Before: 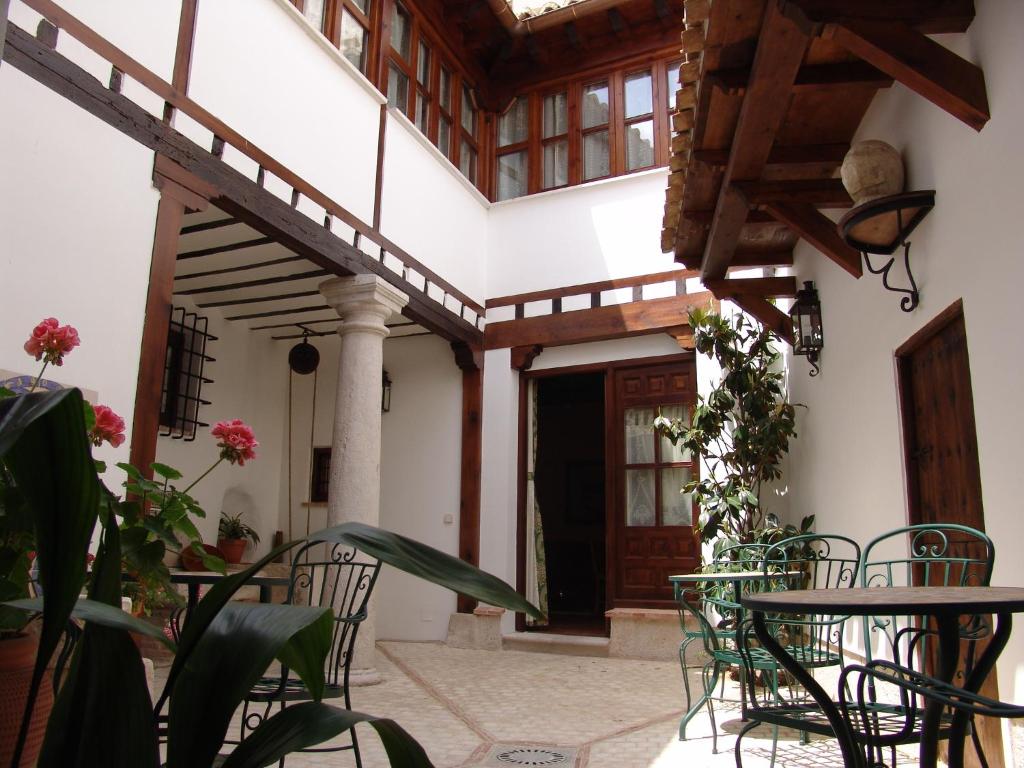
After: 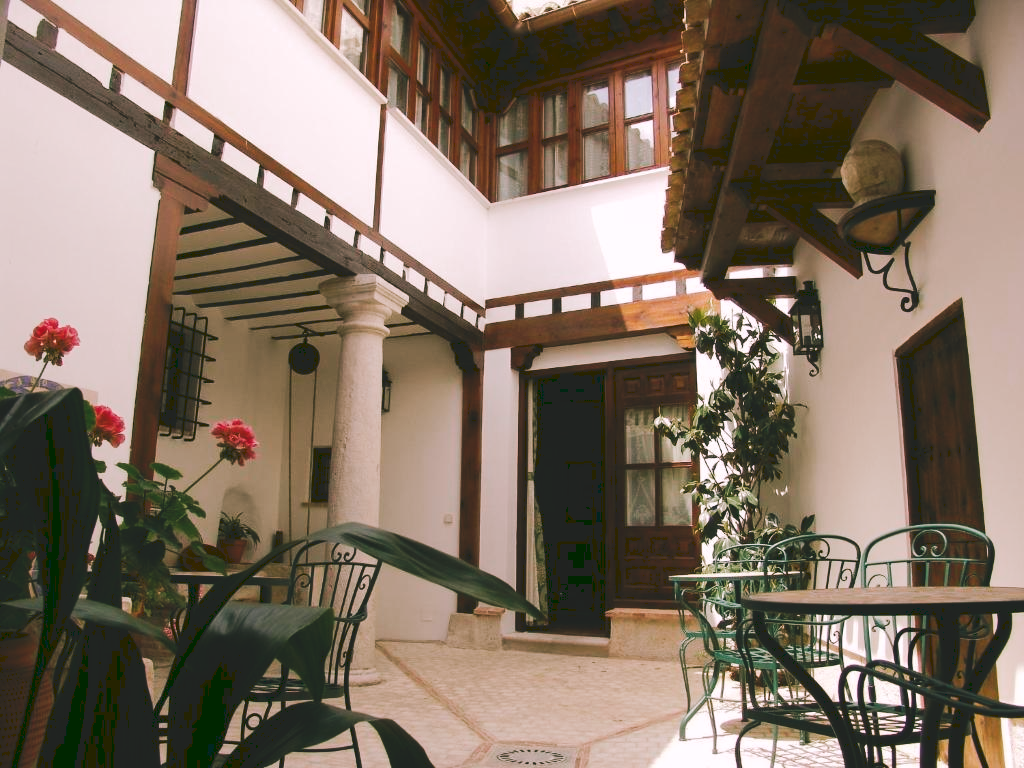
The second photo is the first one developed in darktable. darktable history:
tone curve: curves: ch0 [(0, 0) (0.003, 0.126) (0.011, 0.129) (0.025, 0.129) (0.044, 0.136) (0.069, 0.145) (0.1, 0.162) (0.136, 0.182) (0.177, 0.211) (0.224, 0.254) (0.277, 0.307) (0.335, 0.366) (0.399, 0.441) (0.468, 0.533) (0.543, 0.624) (0.623, 0.702) (0.709, 0.774) (0.801, 0.835) (0.898, 0.904) (1, 1)], preserve colors none
color look up table: target L [91.26, 92.34, 84.48, 85.46, 76.83, 64.85, 66.97, 54.17, 46.74, 48.41, 55.26, 32.84, 26.12, 4.418, 200.93, 92.95, 77.89, 72.33, 69.69, 65.86, 53.72, 53.94, 47.39, 37.9, 34.27, 31.02, 31.87, 8.016, 85.99, 78.96, 73.82, 71.13, 62.94, 59.4, 70.33, 57.27, 51.66, 54.18, 50.19, 44.77, 41.14, 36.1, 18.96, 16.13, 92.71, 83.07, 67.21, 54.19, 38.71], target a [-15.92, -1.661, -22.53, -10.86, -36.78, -45.92, -16.22, -21.7, -35.4, -17.65, -30.93, -11.12, -26.45, -13.67, 0, 6.966, 13.91, 24.19, 49.12, 44.66, 69.66, 40.94, 70.36, 25.01, 52.42, 4.555, 53.85, 16.25, 26.6, 17.98, 32.76, 29.66, 68.69, 3.934, 59.41, 11.07, 57.32, 74.33, 76.52, 9.316, 49.24, 34.16, 10.64, 22.57, -26.74, -18.59, -28.39, -5.716, -26.75], target b [50.08, 34.66, 31.41, 4.263, 17.53, 39.16, 23, 45.28, 34.96, 20.04, 11.2, 40.92, 23.16, 6.967, -0.001, 6.762, 67.86, 31.99, 16.35, 71.15, 34.01, 56.15, 66.78, 31.5, 52.05, 10.51, 11.72, 13, -10.84, -23.19, -30.46, 5.58, -14.31, 5.376, -36.51, -58.03, 0.284, -27.08, 8.852, -16.85, -51.51, -14.05, -26.18, -40.62, -6.109, -15.57, -7.317, -30.98, -0.606], num patches 49
